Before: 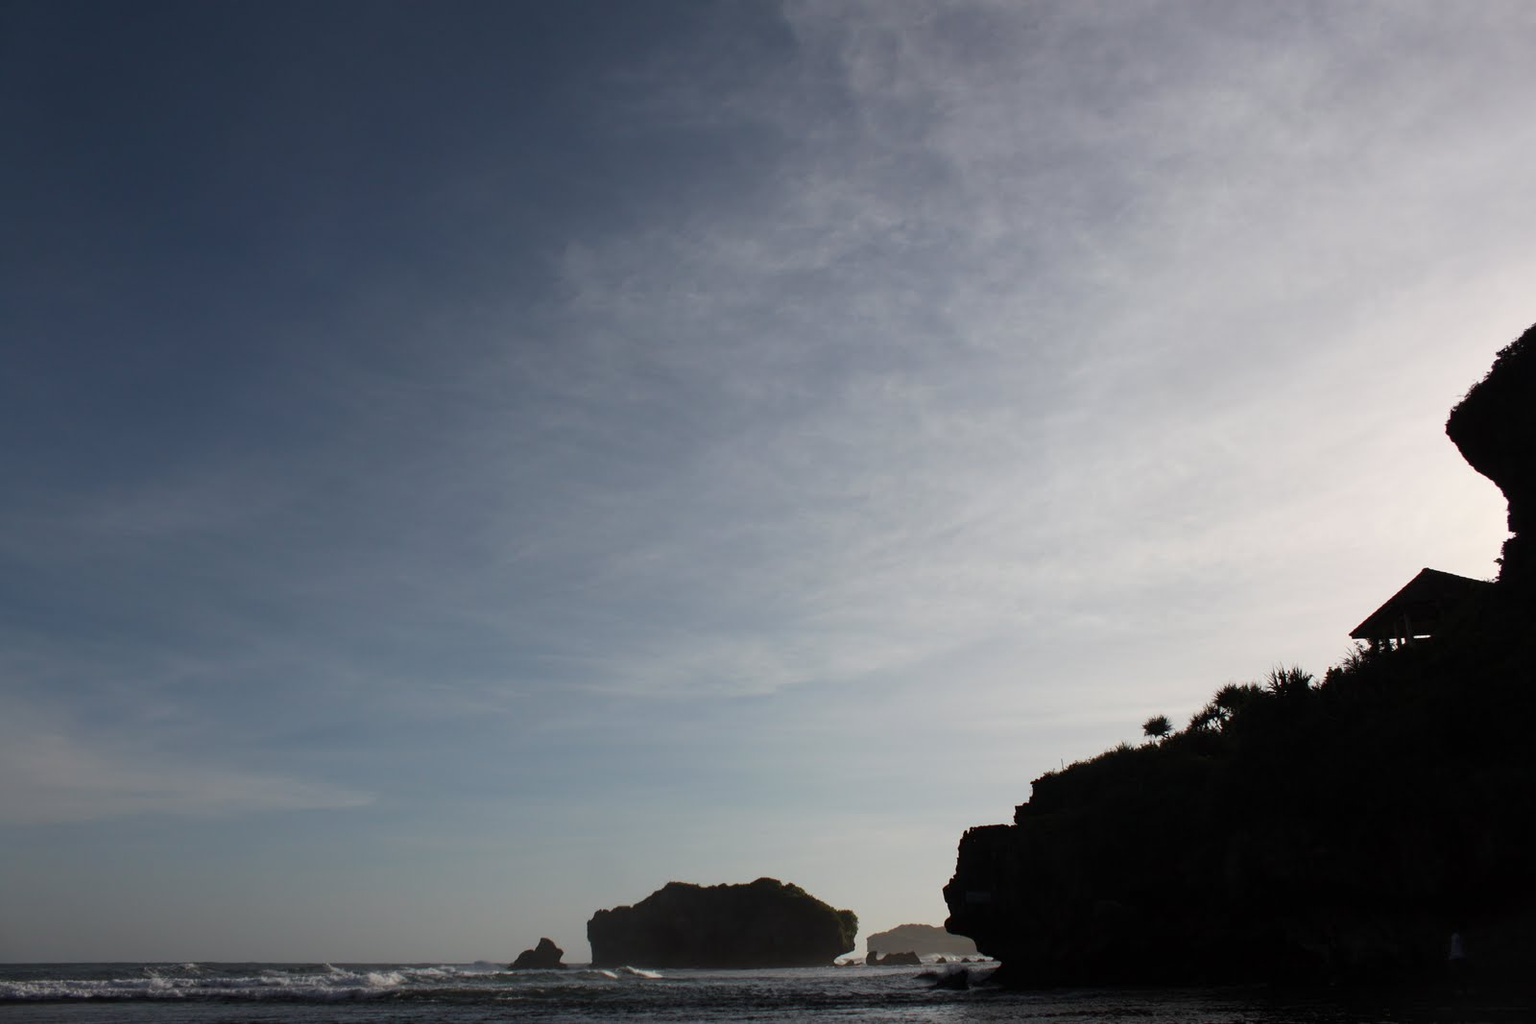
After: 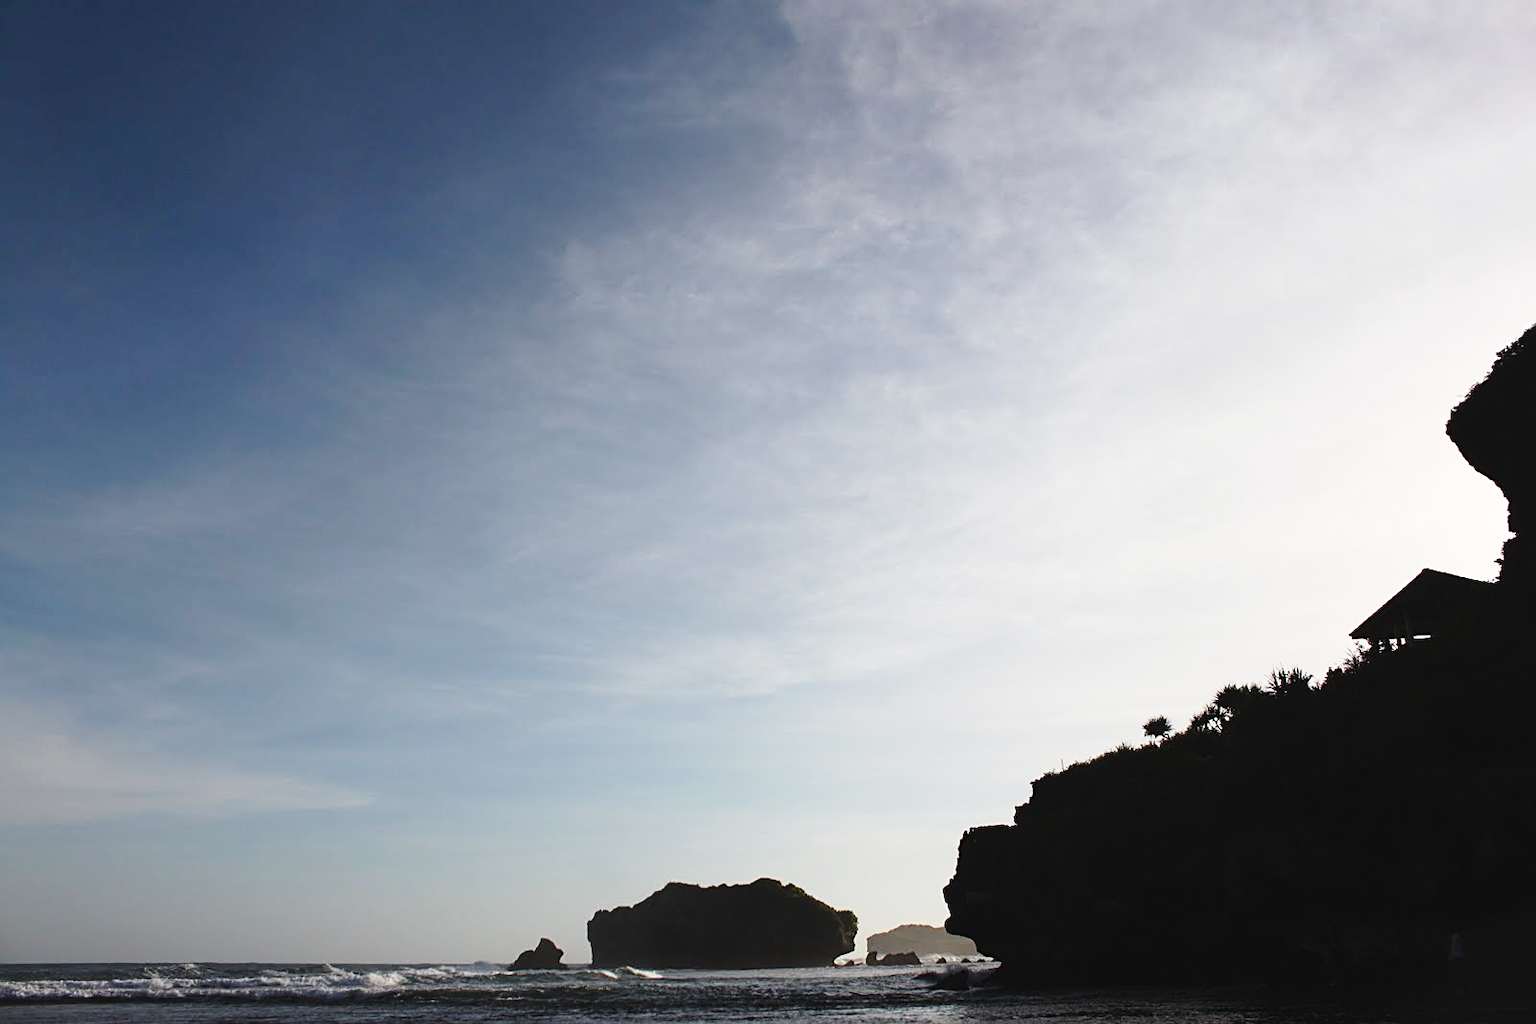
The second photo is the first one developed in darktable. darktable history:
sharpen: on, module defaults
exposure: black level correction -0.004, exposure 0.052 EV, compensate highlight preservation false
base curve: curves: ch0 [(0, 0) (0.028, 0.03) (0.121, 0.232) (0.46, 0.748) (0.859, 0.968) (1, 1)], exposure shift 0.01, preserve colors none
